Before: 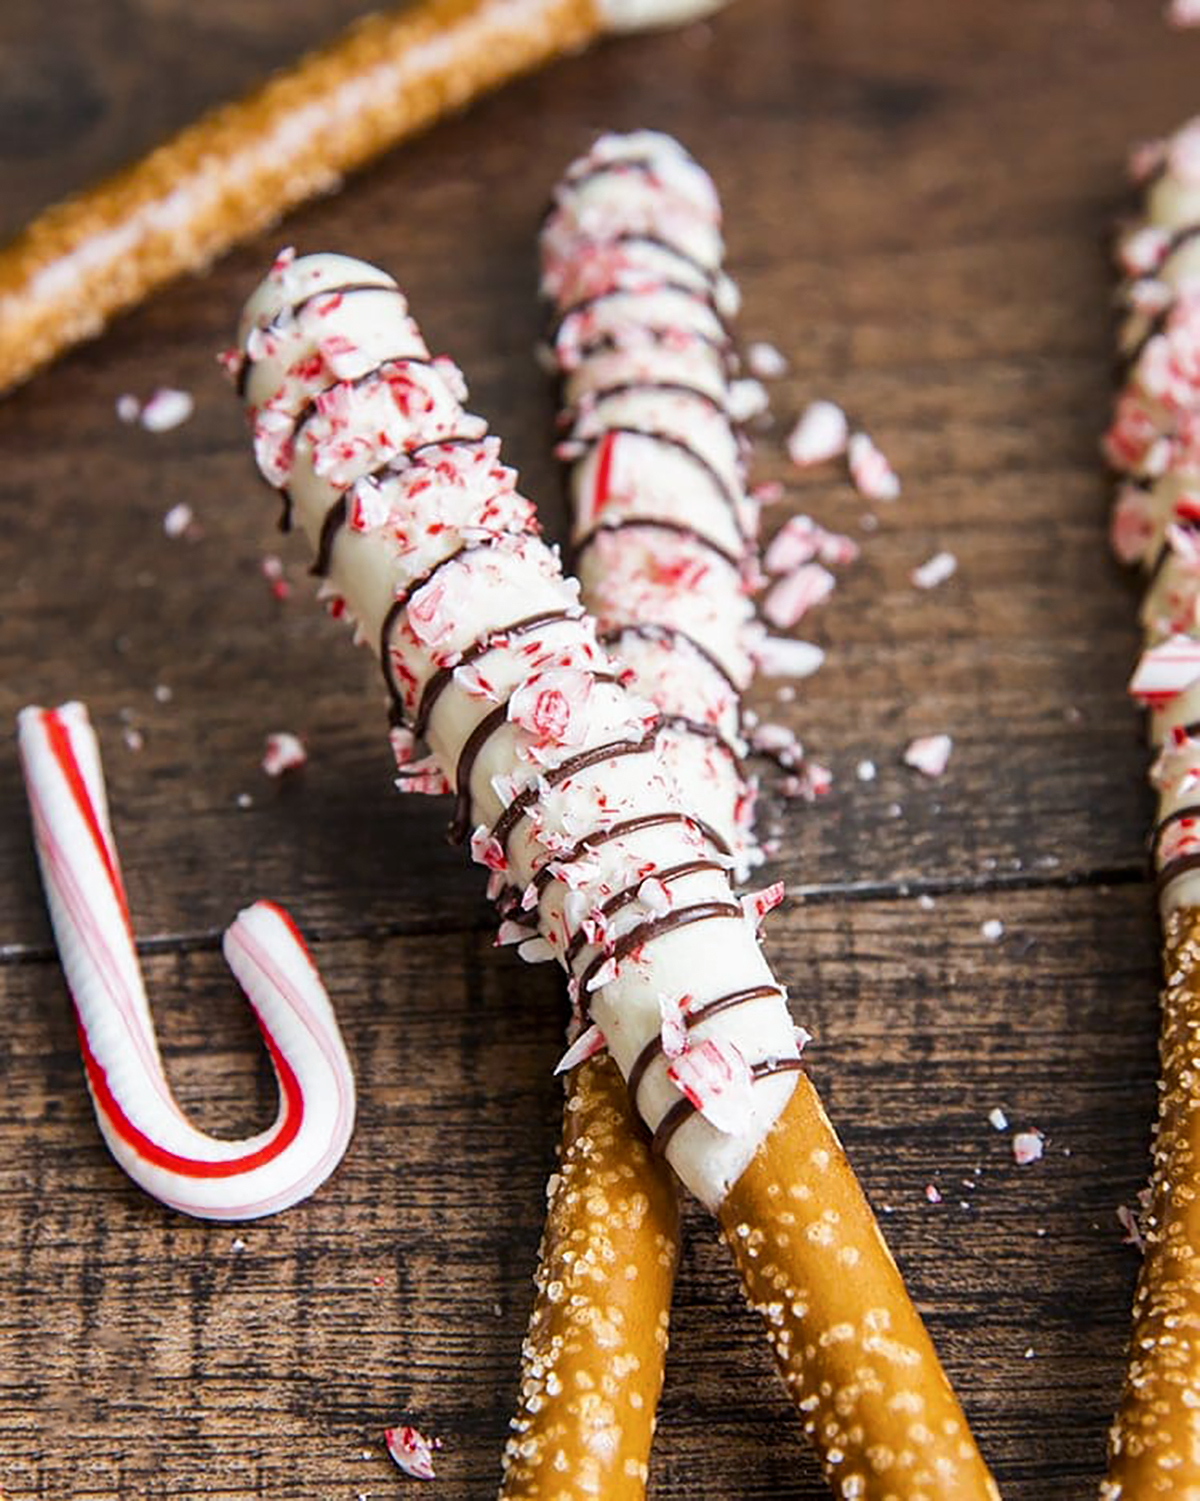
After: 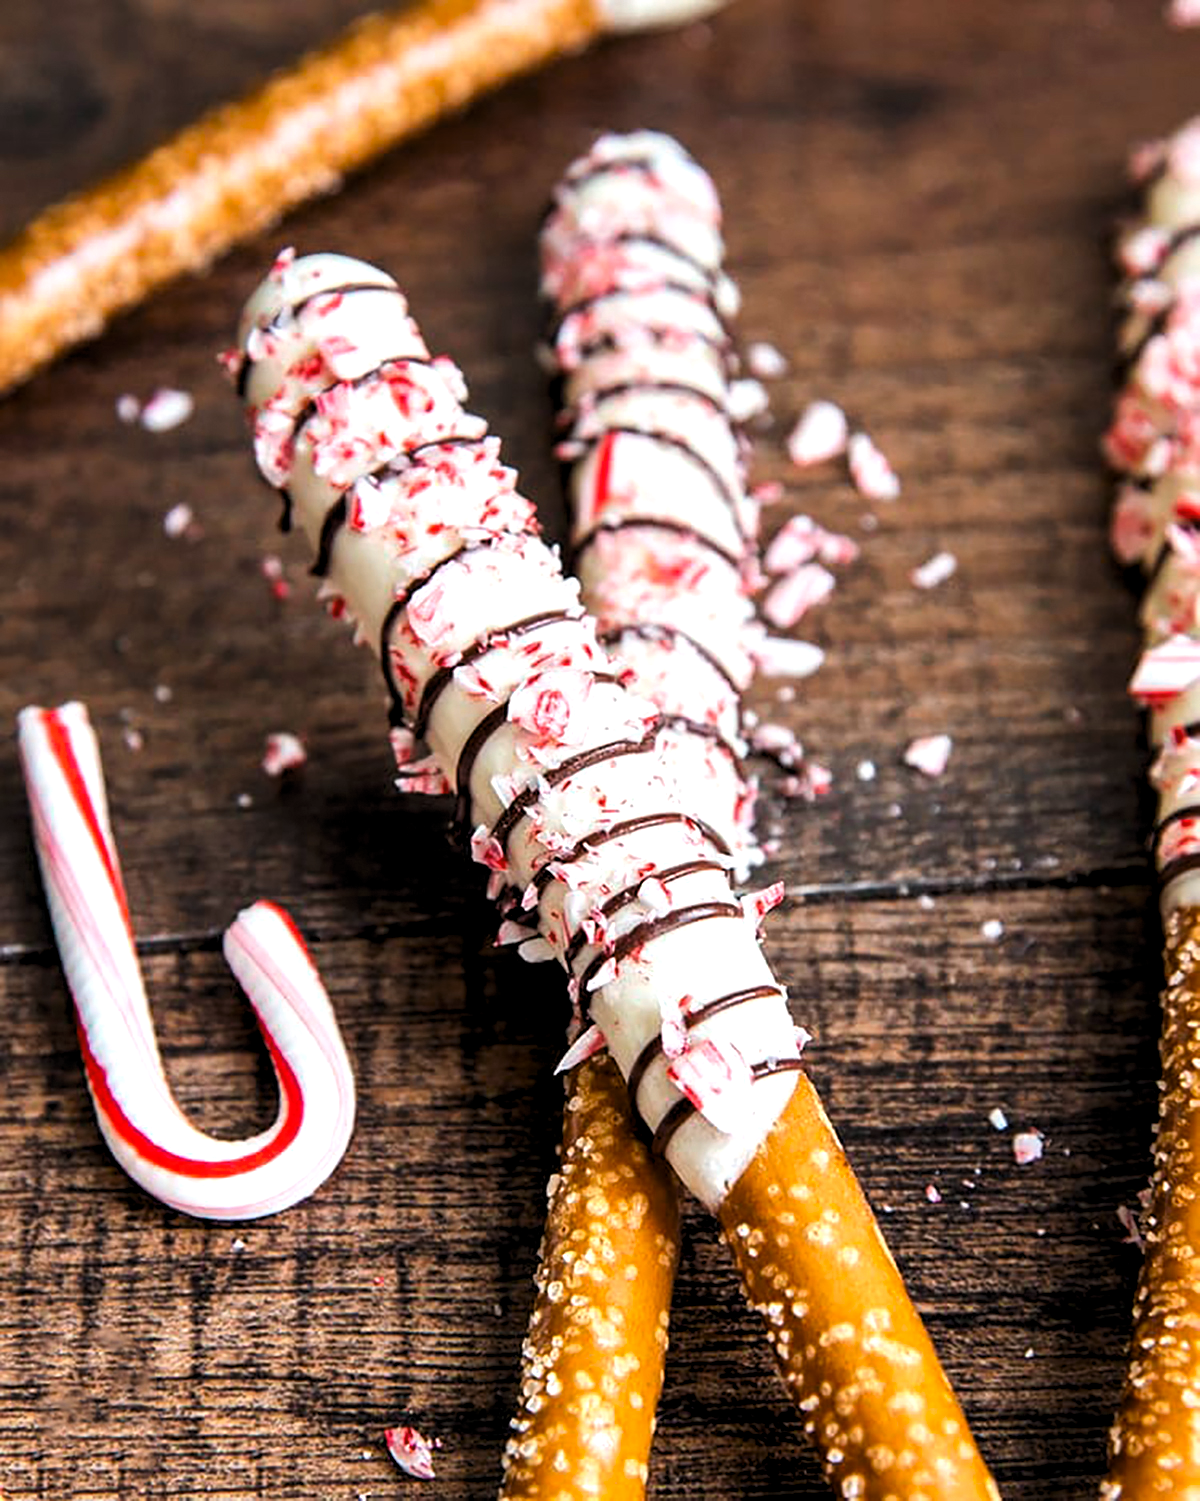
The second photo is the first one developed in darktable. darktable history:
levels: levels [0.052, 0.496, 0.908]
tone equalizer: on, module defaults
